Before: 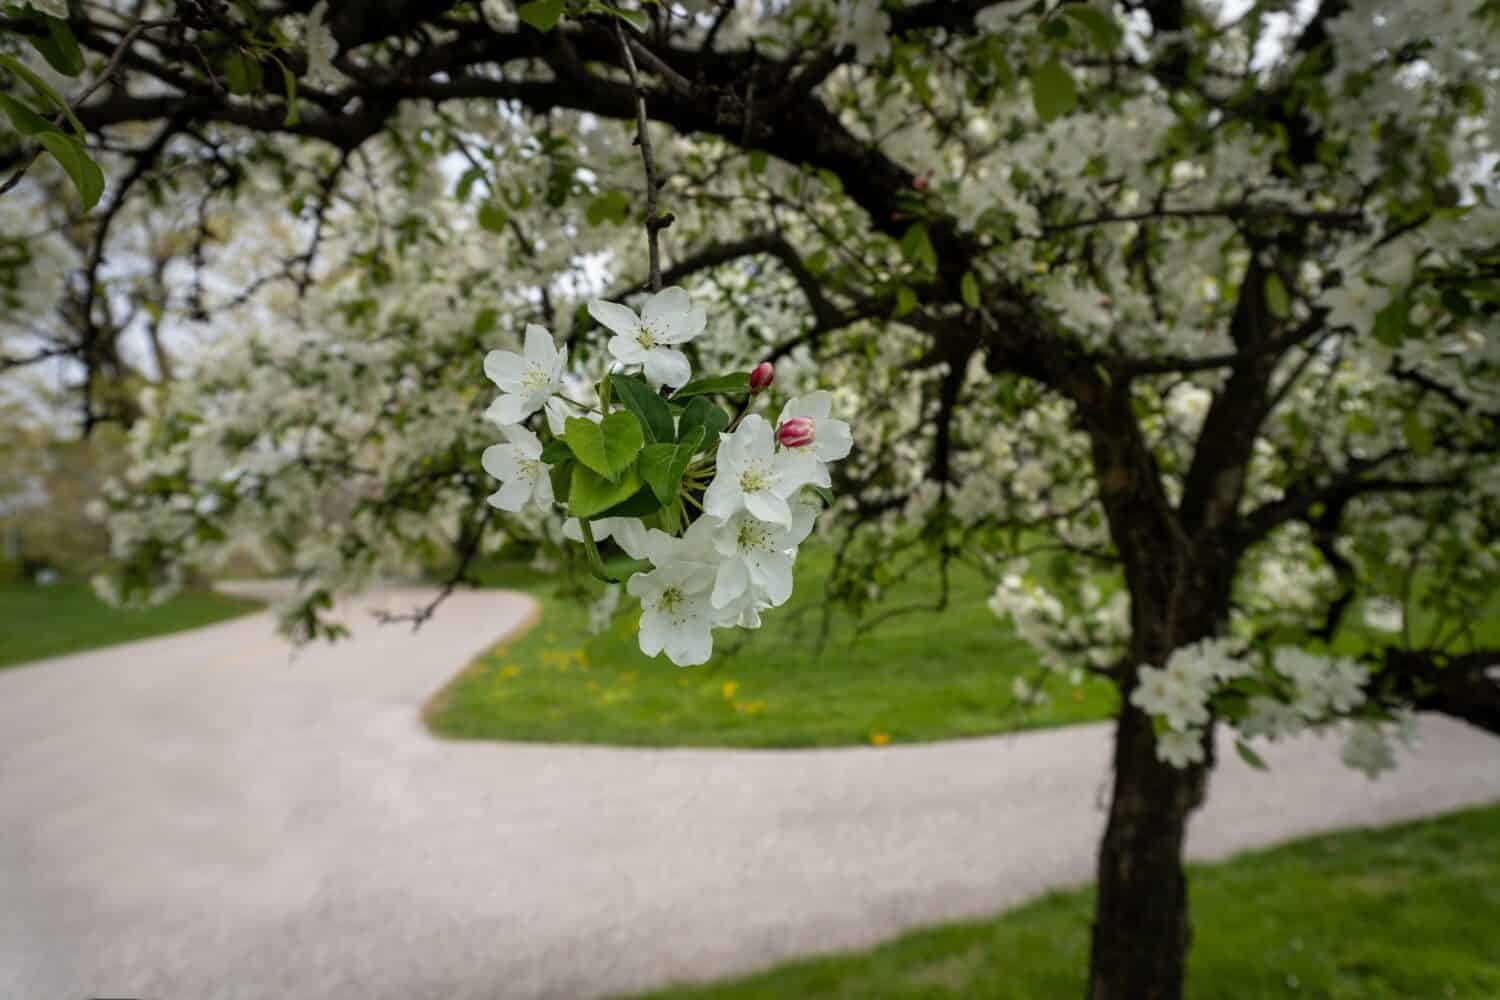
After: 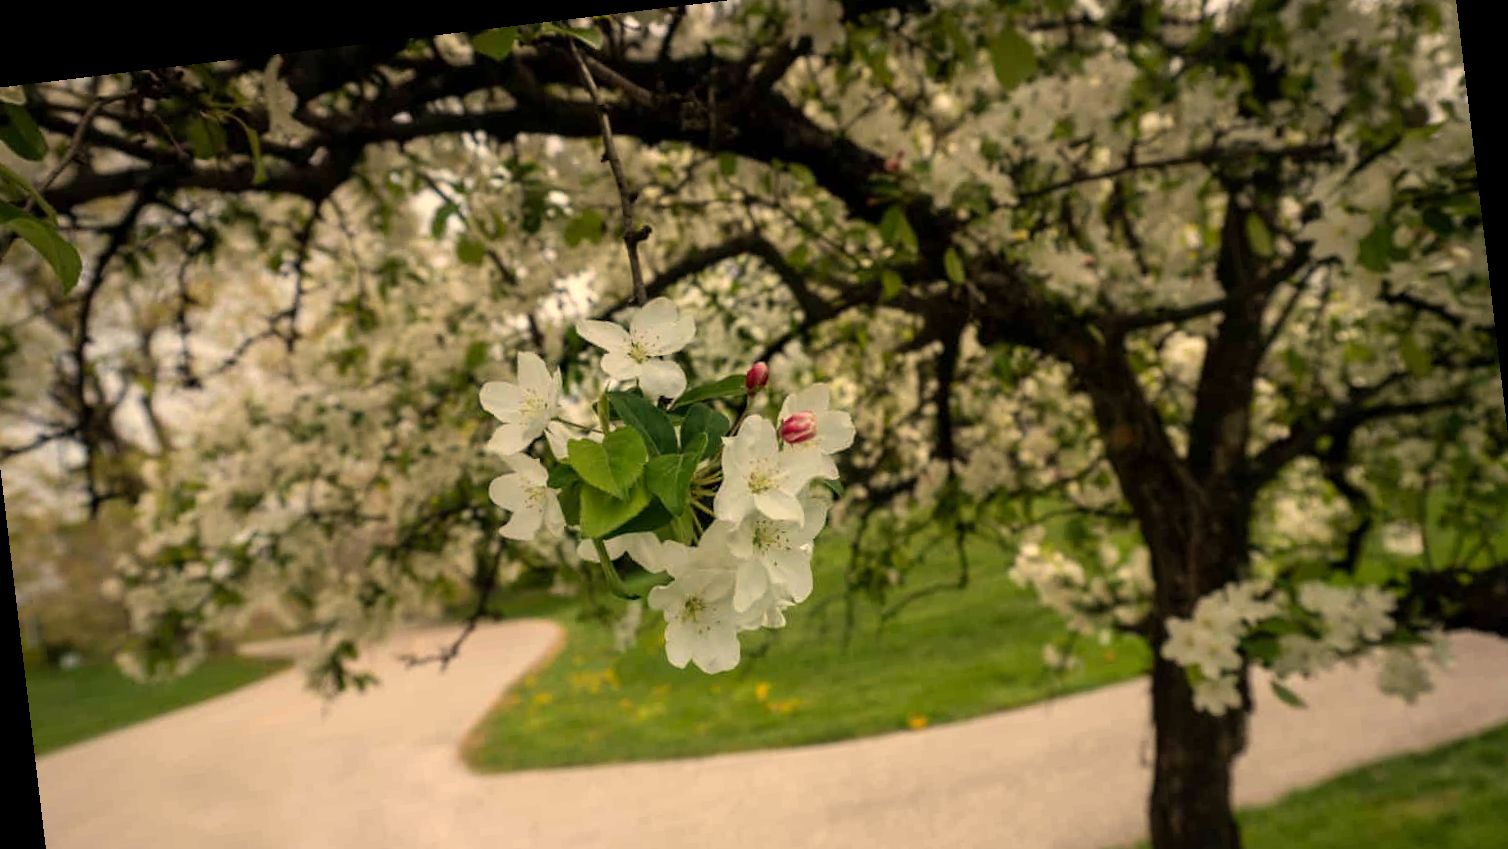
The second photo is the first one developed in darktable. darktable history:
white balance: red 1.138, green 0.996, blue 0.812
rotate and perspective: rotation -6.83°, automatic cropping off
crop: left 2.737%, top 7.287%, right 3.421%, bottom 20.179%
